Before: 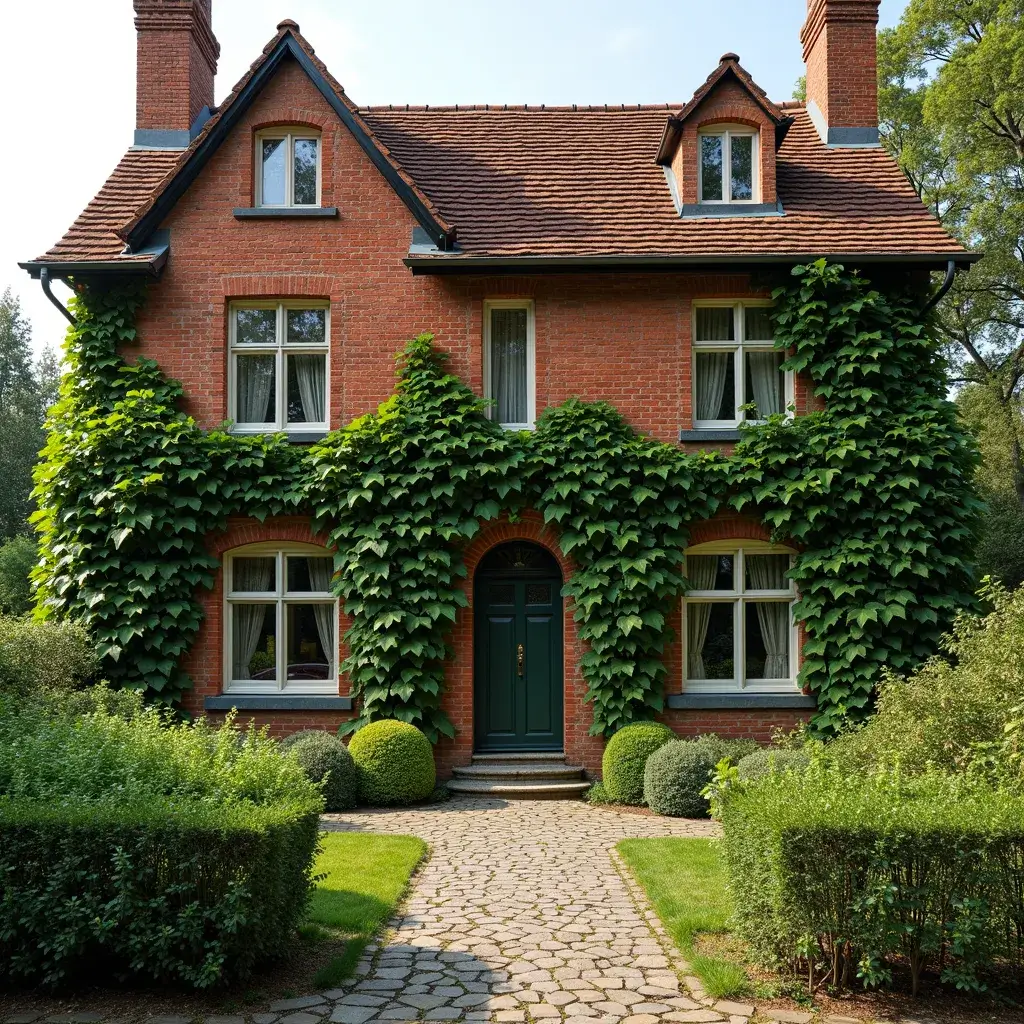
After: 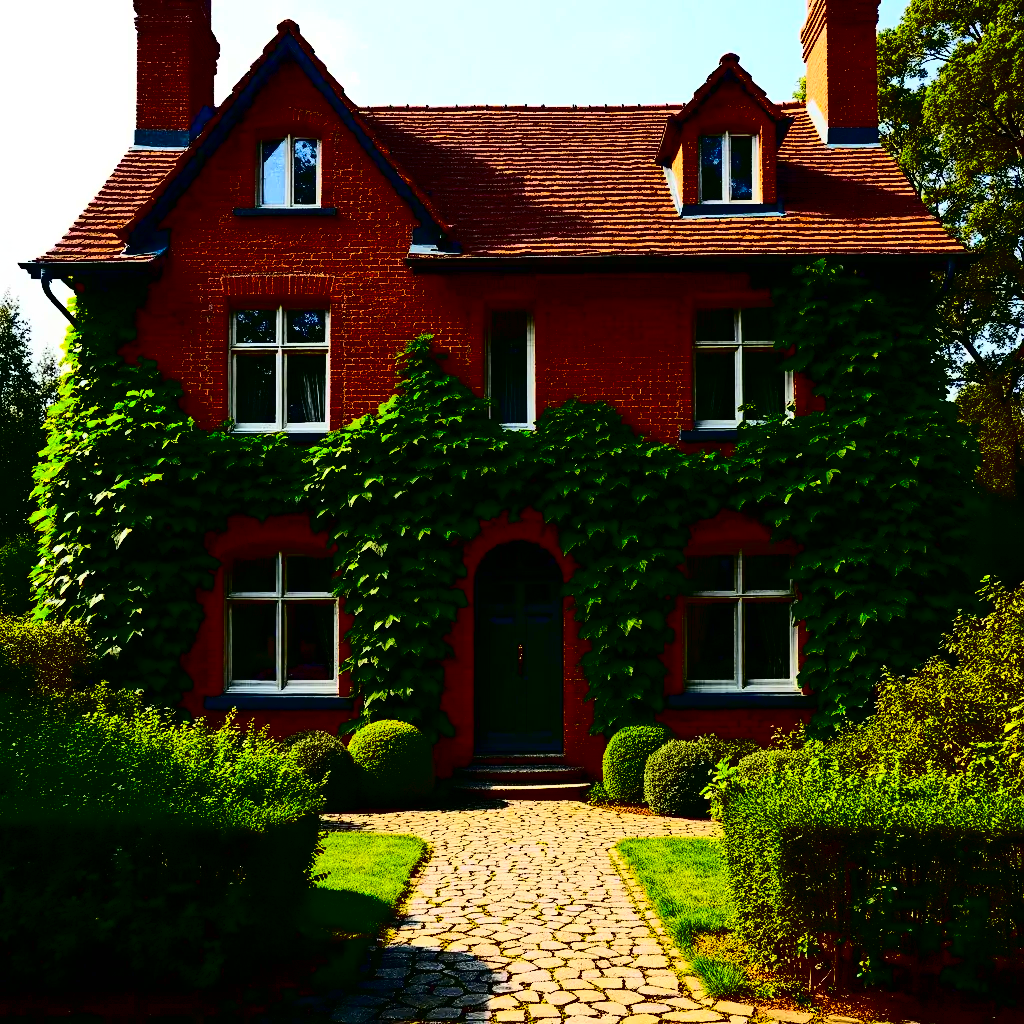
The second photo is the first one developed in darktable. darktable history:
tone curve: curves: ch0 [(0, 0.003) (0.117, 0.101) (0.257, 0.246) (0.408, 0.432) (0.611, 0.653) (0.824, 0.846) (1, 1)]; ch1 [(0, 0) (0.227, 0.197) (0.405, 0.421) (0.501, 0.501) (0.522, 0.53) (0.563, 0.572) (0.589, 0.611) (0.699, 0.709) (0.976, 0.992)]; ch2 [(0, 0) (0.208, 0.176) (0.377, 0.38) (0.5, 0.5) (0.537, 0.534) (0.571, 0.576) (0.681, 0.746) (1, 1)], color space Lab, independent channels, preserve colors none
contrast equalizer: y [[0.439, 0.44, 0.442, 0.457, 0.493, 0.498], [0.5 ×6], [0.5 ×6], [0 ×6], [0 ×6]], mix 0.59
contrast brightness saturation: contrast 0.77, brightness -1, saturation 1
